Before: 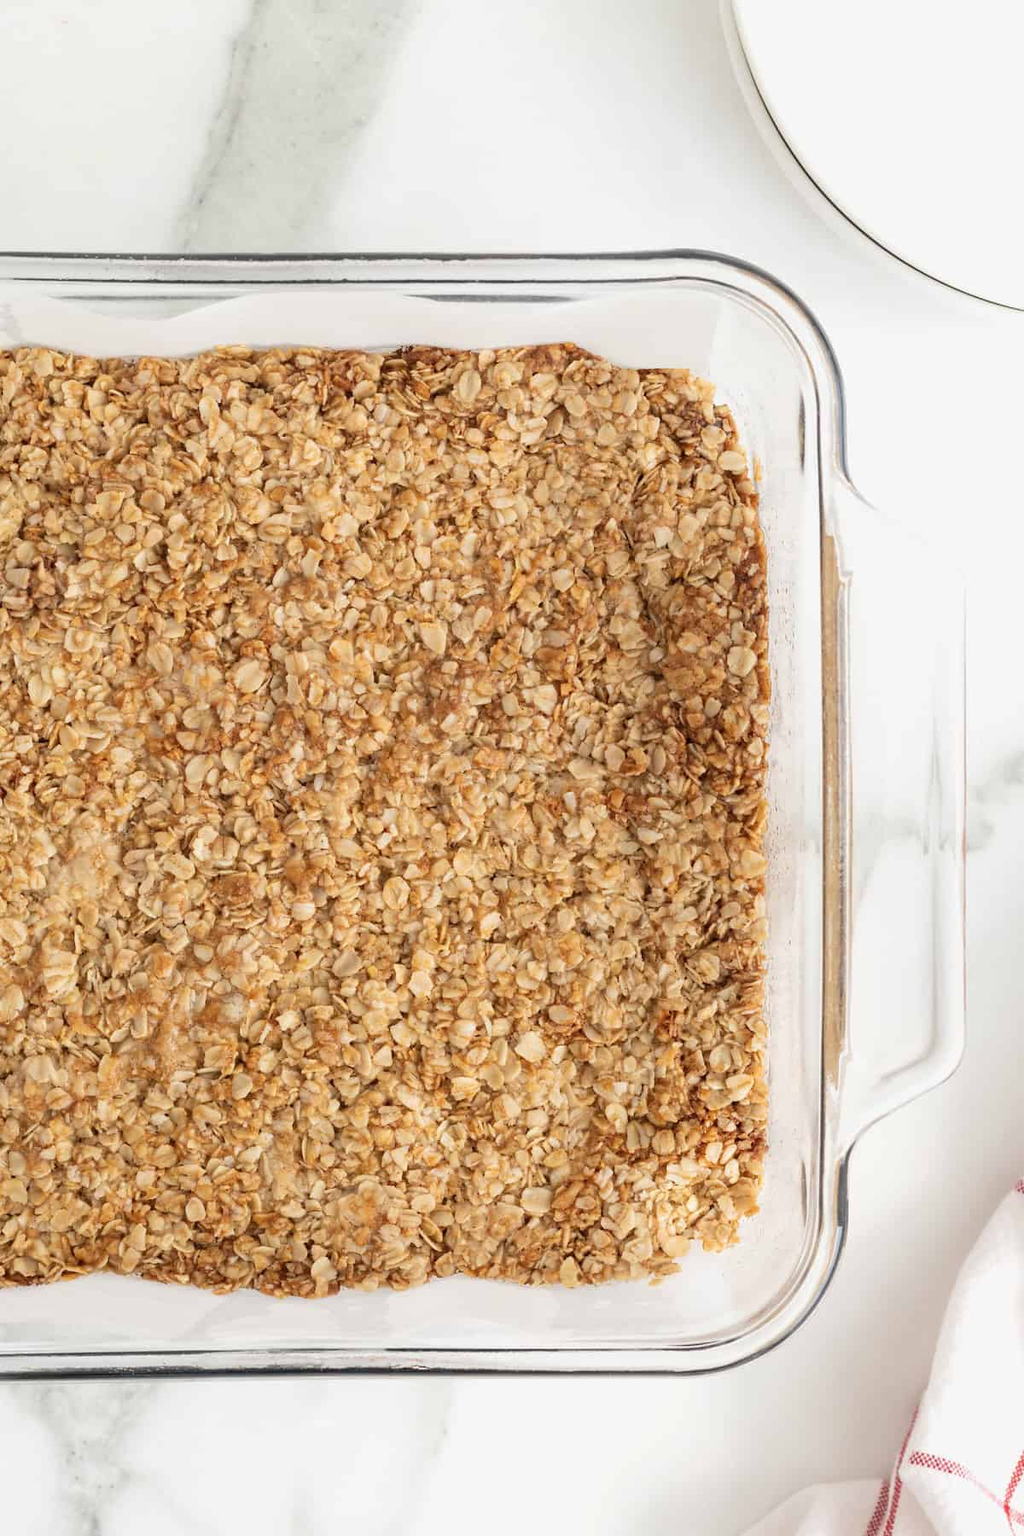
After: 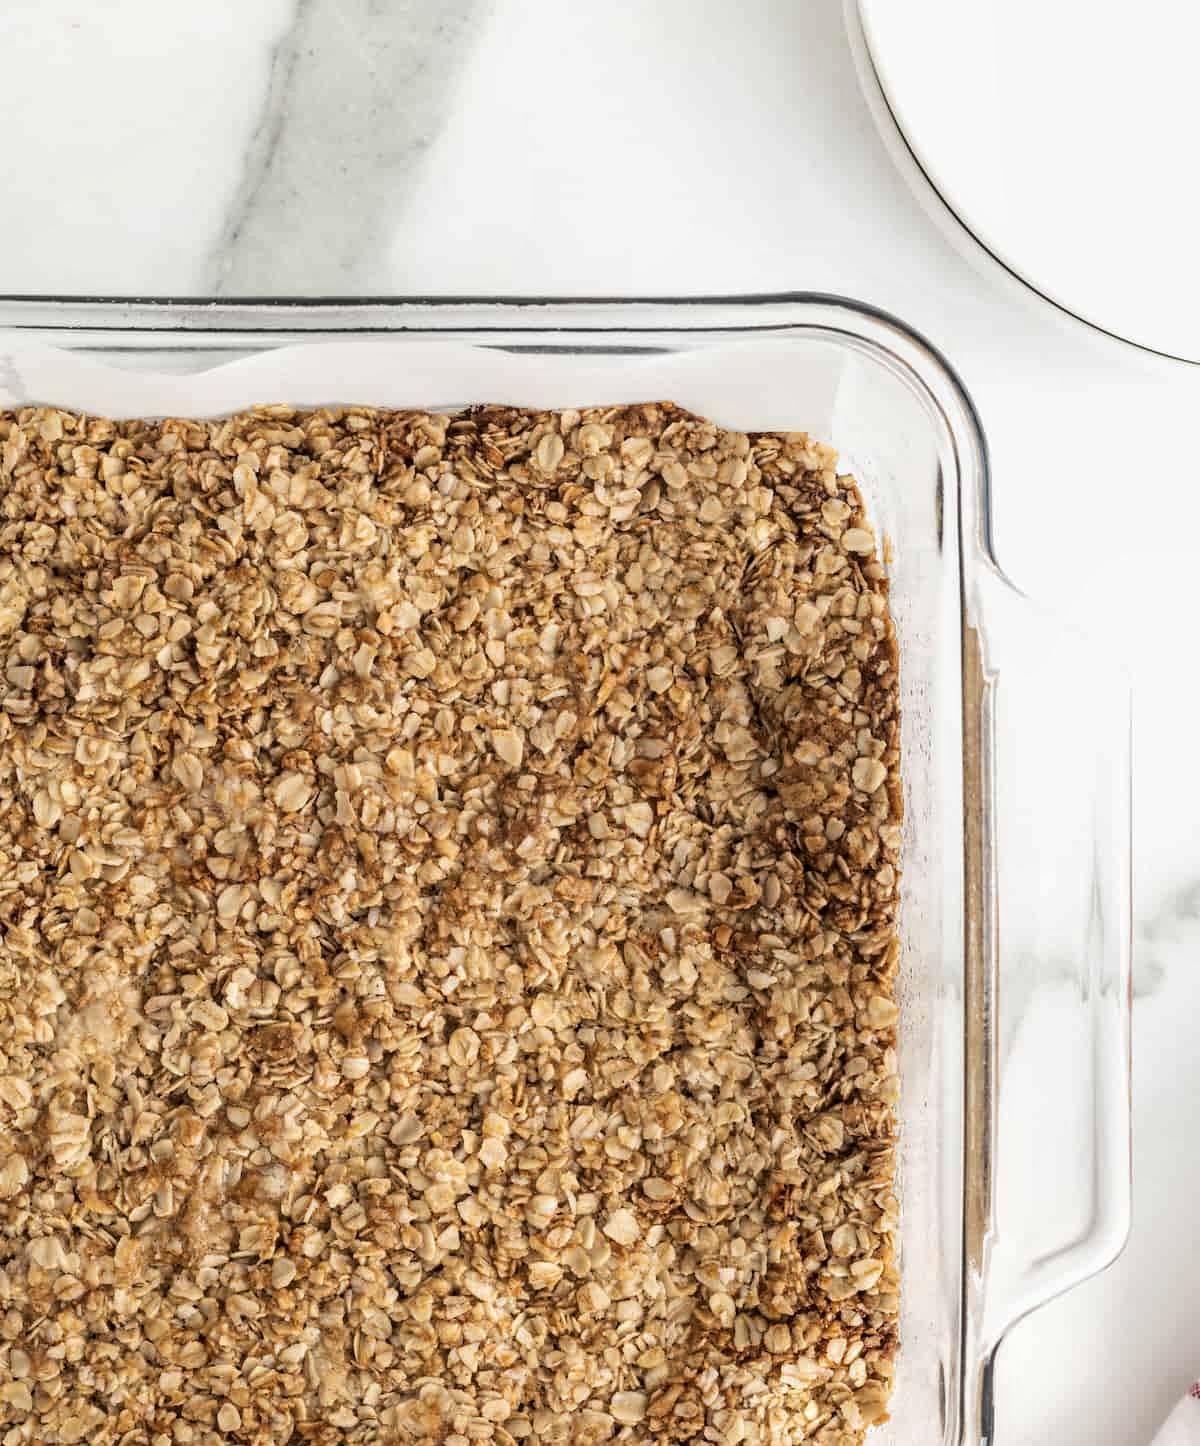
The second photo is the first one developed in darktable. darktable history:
tone curve: curves: ch0 [(0, 0) (0.153, 0.06) (1, 1)], color space Lab, linked channels, preserve colors none
local contrast: on, module defaults
crop: bottom 19.644%
contrast brightness saturation: contrast 0.07
tone equalizer: on, module defaults
